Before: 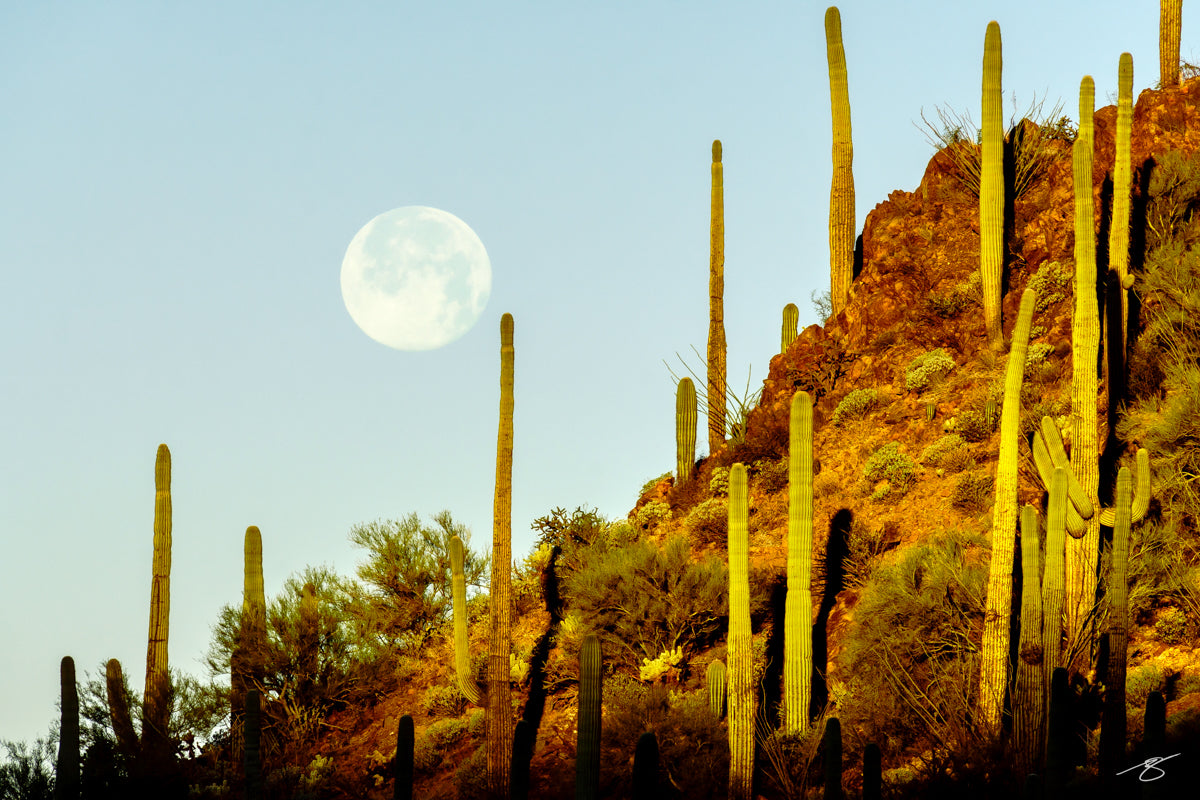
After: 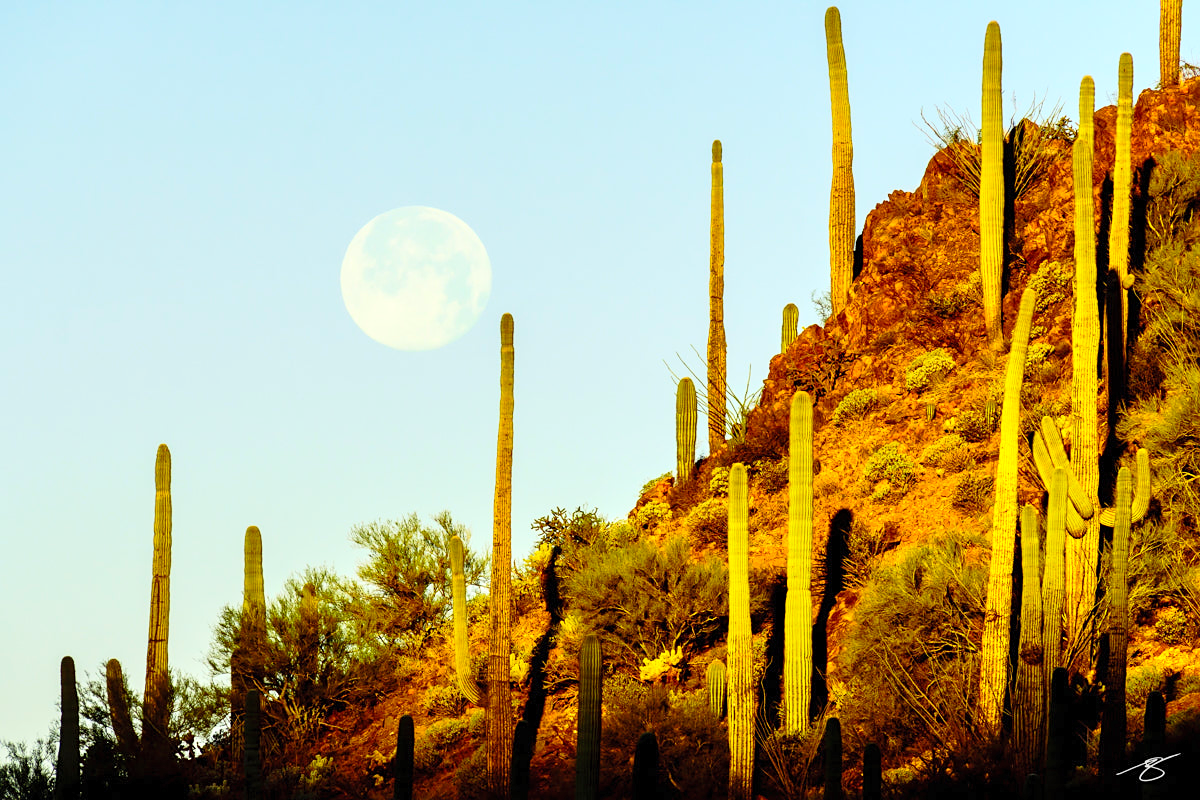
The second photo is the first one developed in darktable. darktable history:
contrast brightness saturation: contrast 0.2, brightness 0.16, saturation 0.22
sharpen: amount 0.2
